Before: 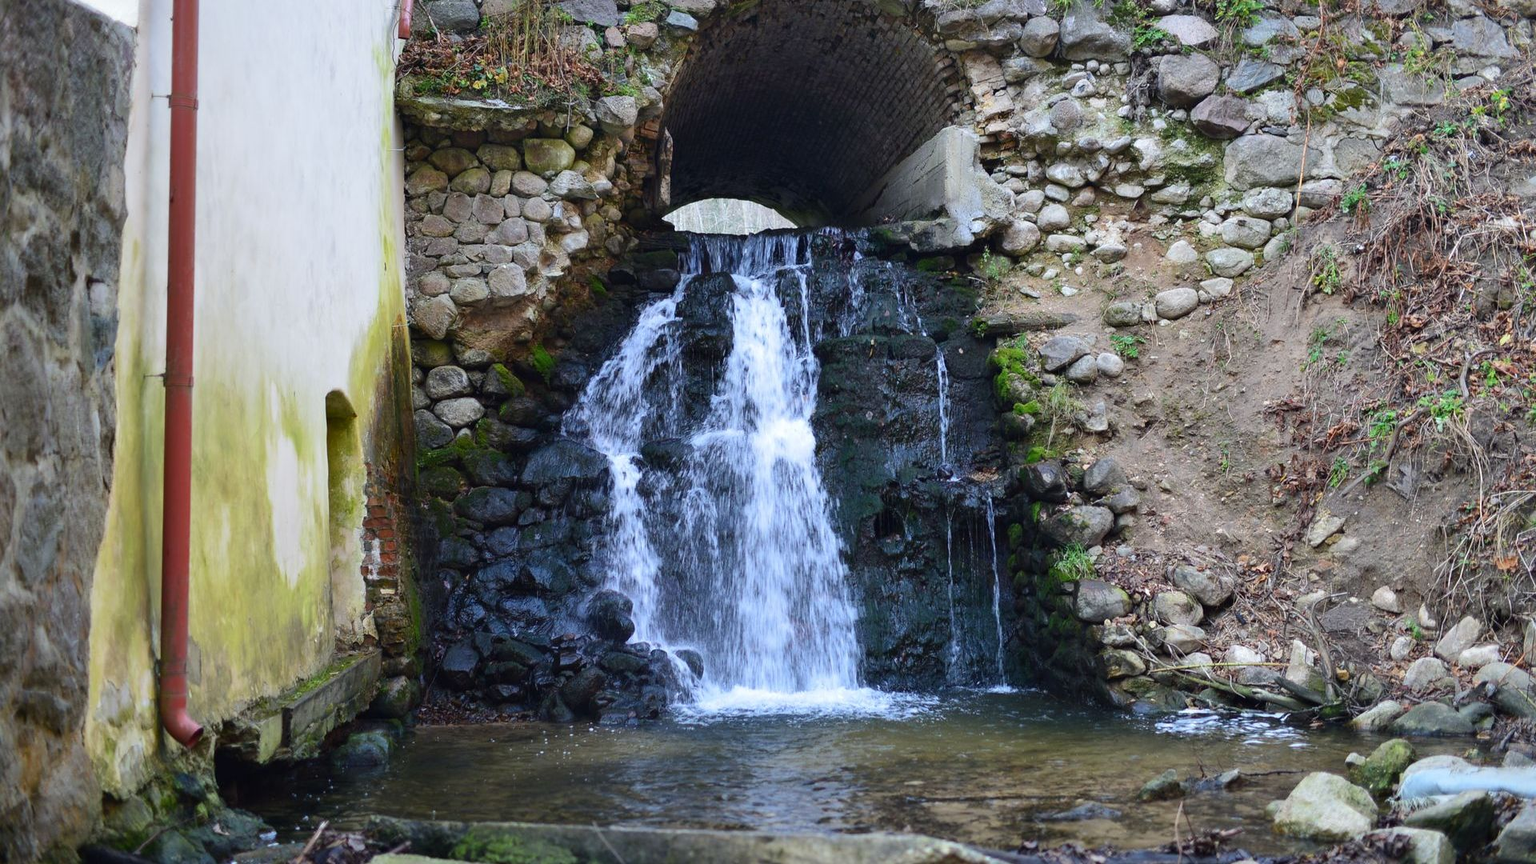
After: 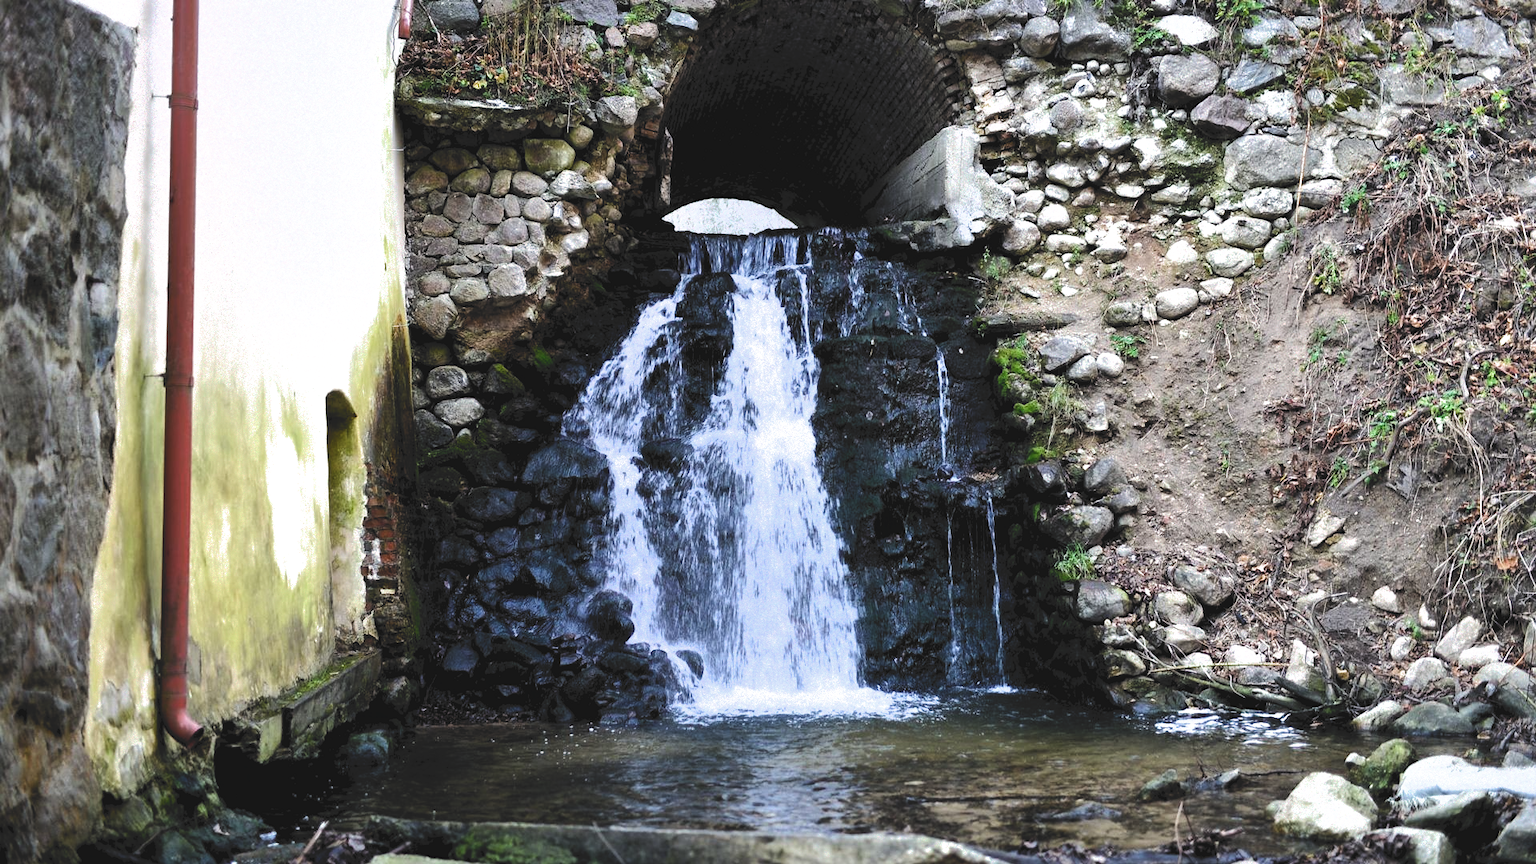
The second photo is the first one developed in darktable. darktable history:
filmic rgb: black relative exposure -8.29 EV, white relative exposure 2.23 EV, hardness 7.06, latitude 86.53%, contrast 1.696, highlights saturation mix -3.33%, shadows ↔ highlights balance -2.41%, color science v6 (2022), enable highlight reconstruction true
tone curve: curves: ch0 [(0, 0) (0.003, 0.125) (0.011, 0.139) (0.025, 0.155) (0.044, 0.174) (0.069, 0.192) (0.1, 0.211) (0.136, 0.234) (0.177, 0.262) (0.224, 0.296) (0.277, 0.337) (0.335, 0.385) (0.399, 0.436) (0.468, 0.5) (0.543, 0.573) (0.623, 0.644) (0.709, 0.713) (0.801, 0.791) (0.898, 0.881) (1, 1)], color space Lab, independent channels, preserve colors none
